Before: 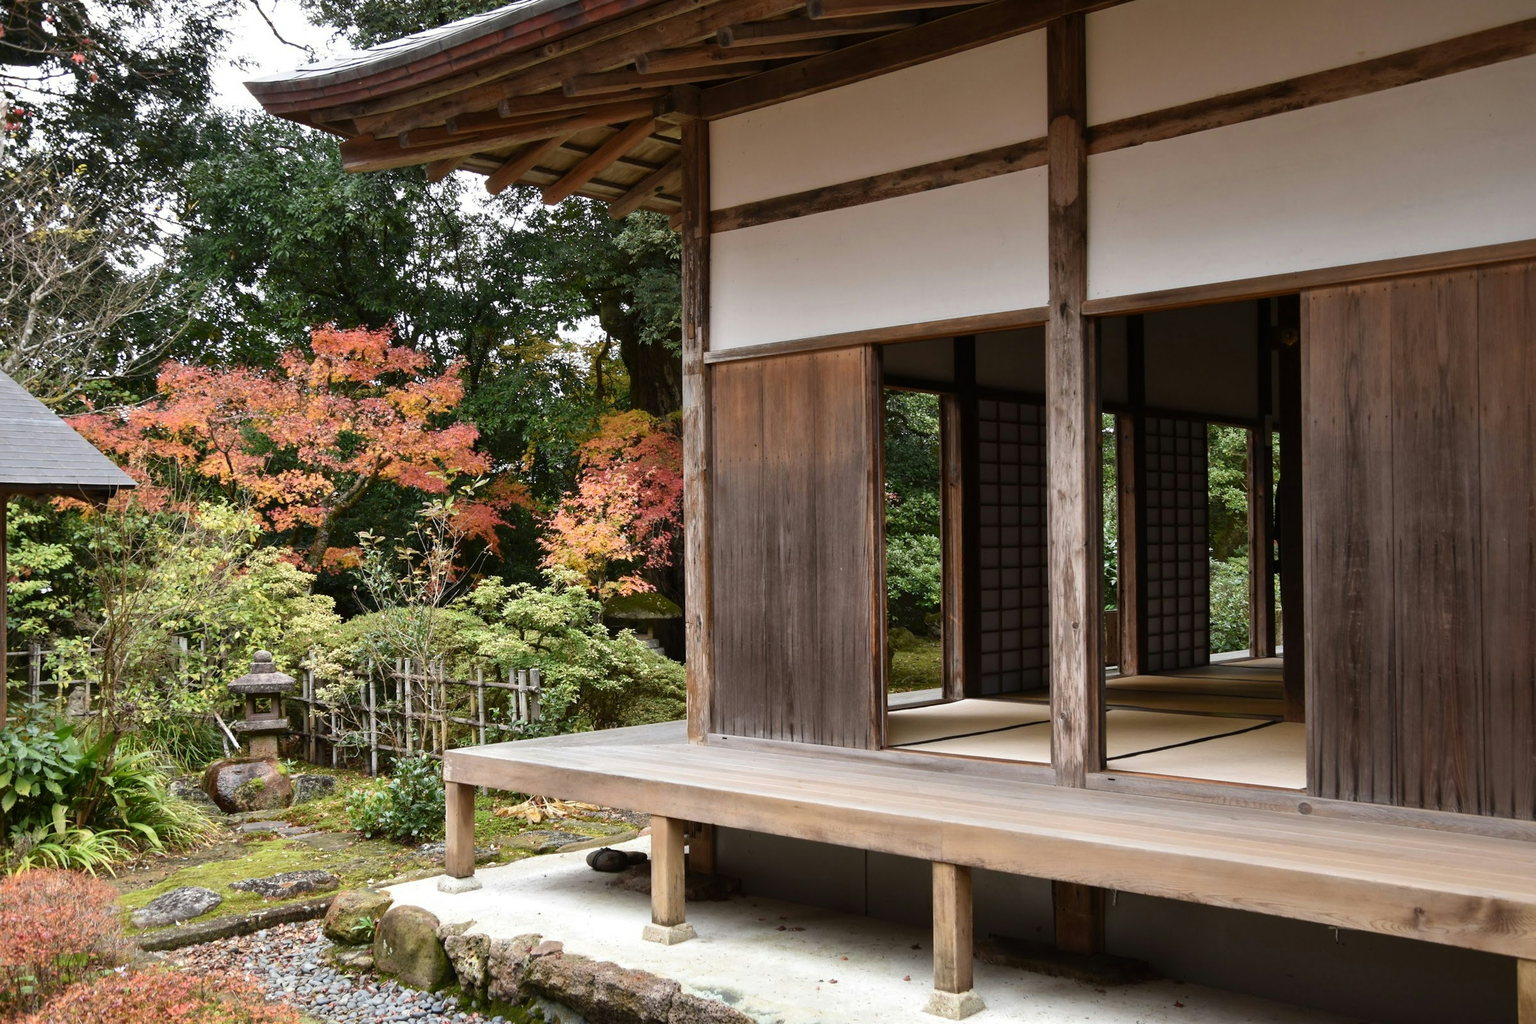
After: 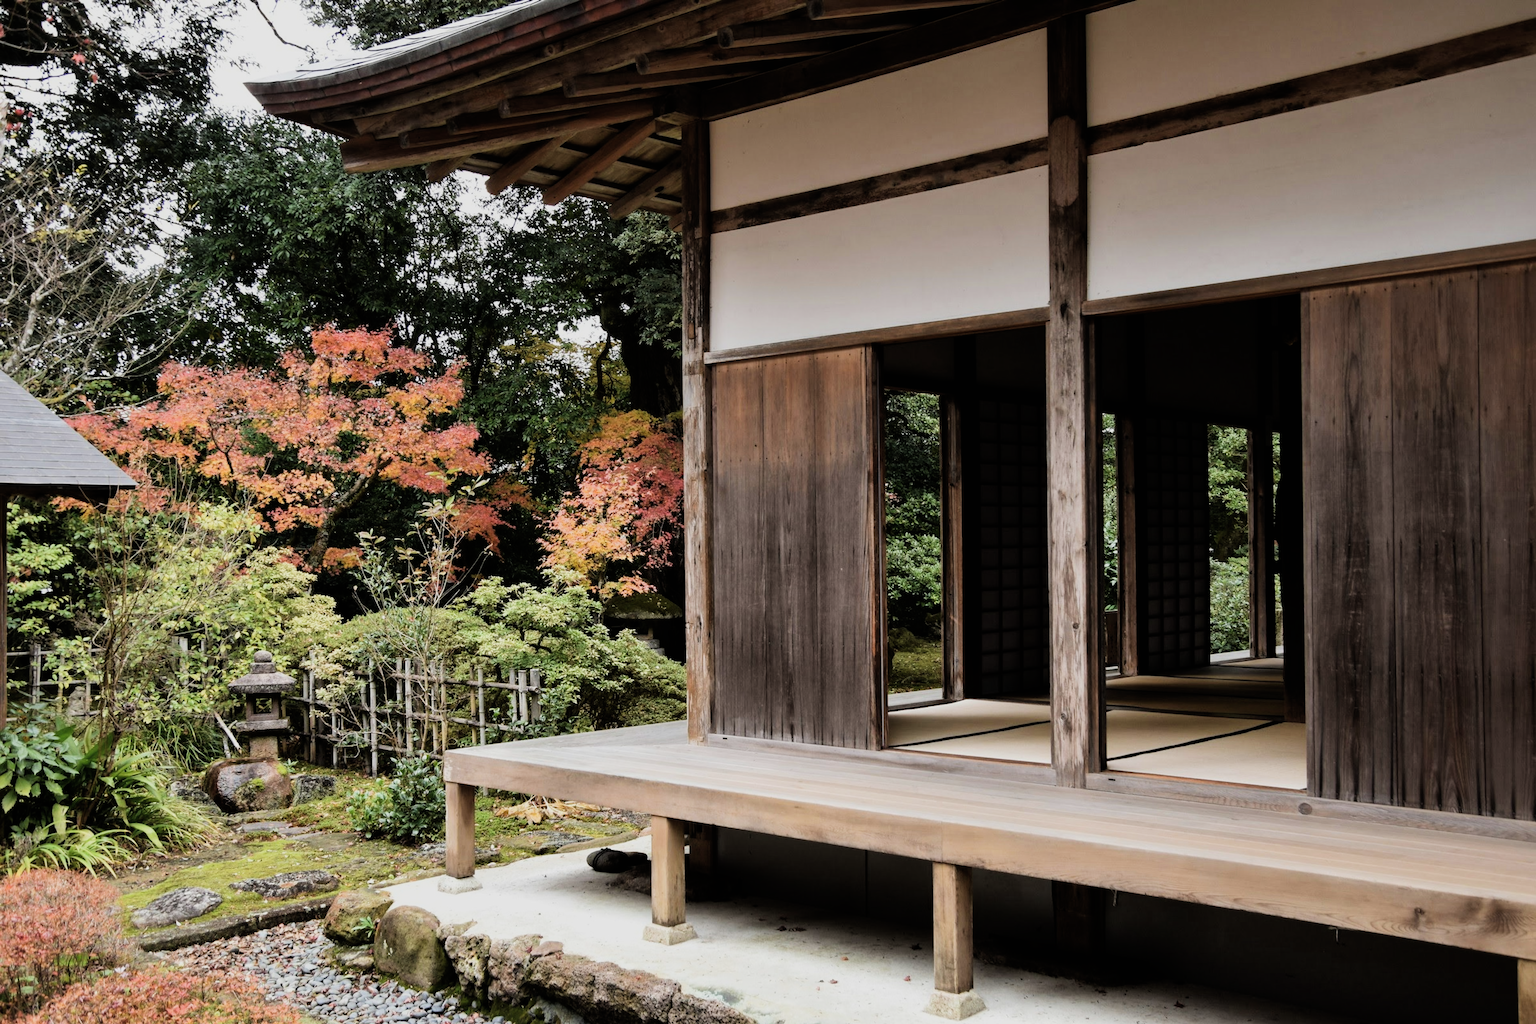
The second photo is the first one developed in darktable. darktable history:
filmic rgb: black relative exposure -5.13 EV, white relative exposure 3.95 EV, hardness 2.9, contrast 1.298, highlights saturation mix -29.53%, iterations of high-quality reconstruction 0
color balance rgb: global offset › luminance 0.703%, perceptual saturation grading › global saturation 0.183%
